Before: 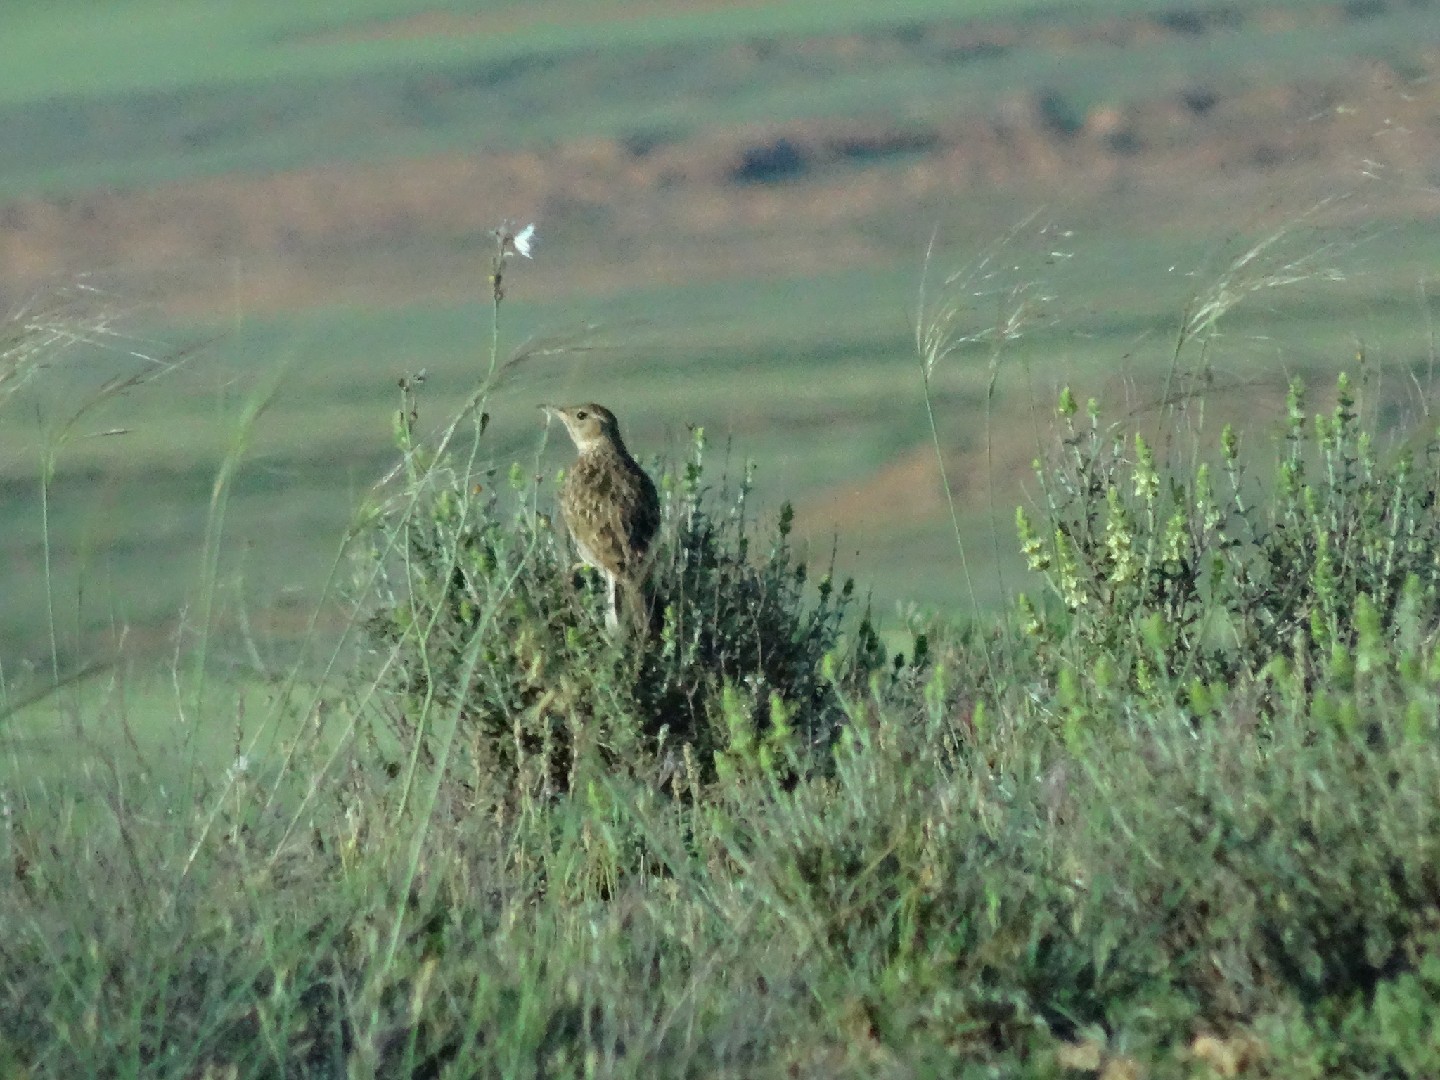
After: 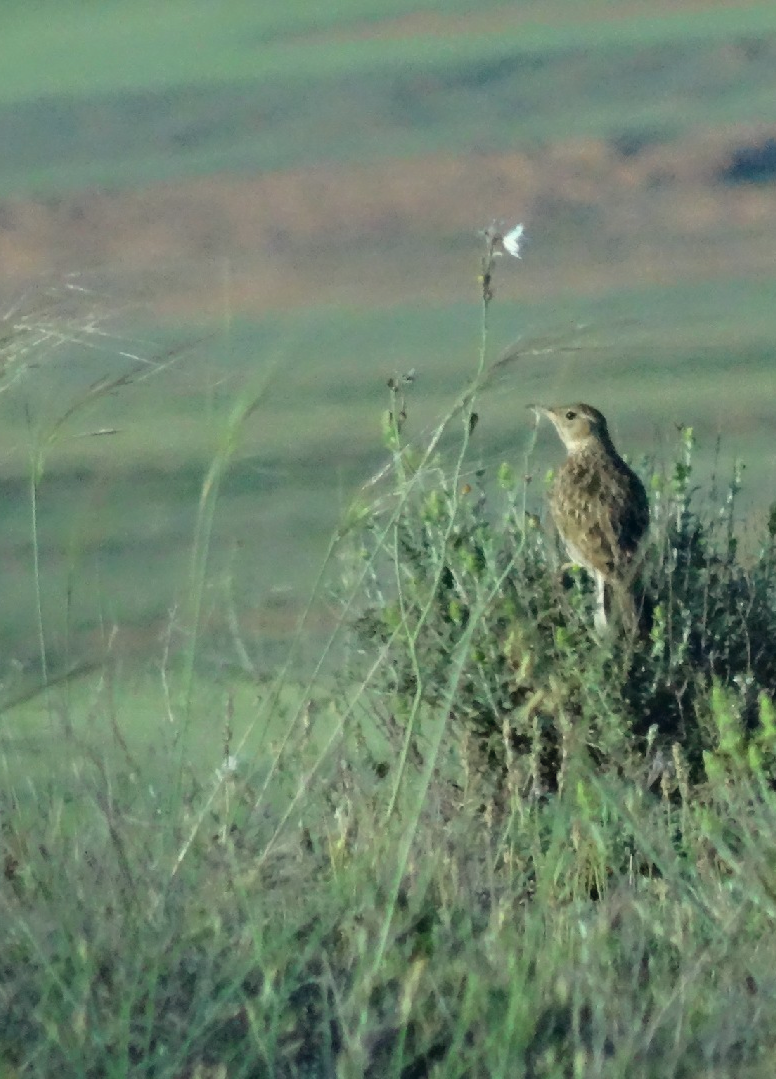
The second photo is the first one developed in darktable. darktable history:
color correction: highlights a* 0.42, highlights b* 2.64, shadows a* -1.26, shadows b* -4.54
crop: left 0.782%, right 45.276%, bottom 0.085%
contrast equalizer: y [[0.5 ×4, 0.467, 0.376], [0.5 ×6], [0.5 ×6], [0 ×6], [0 ×6]]
